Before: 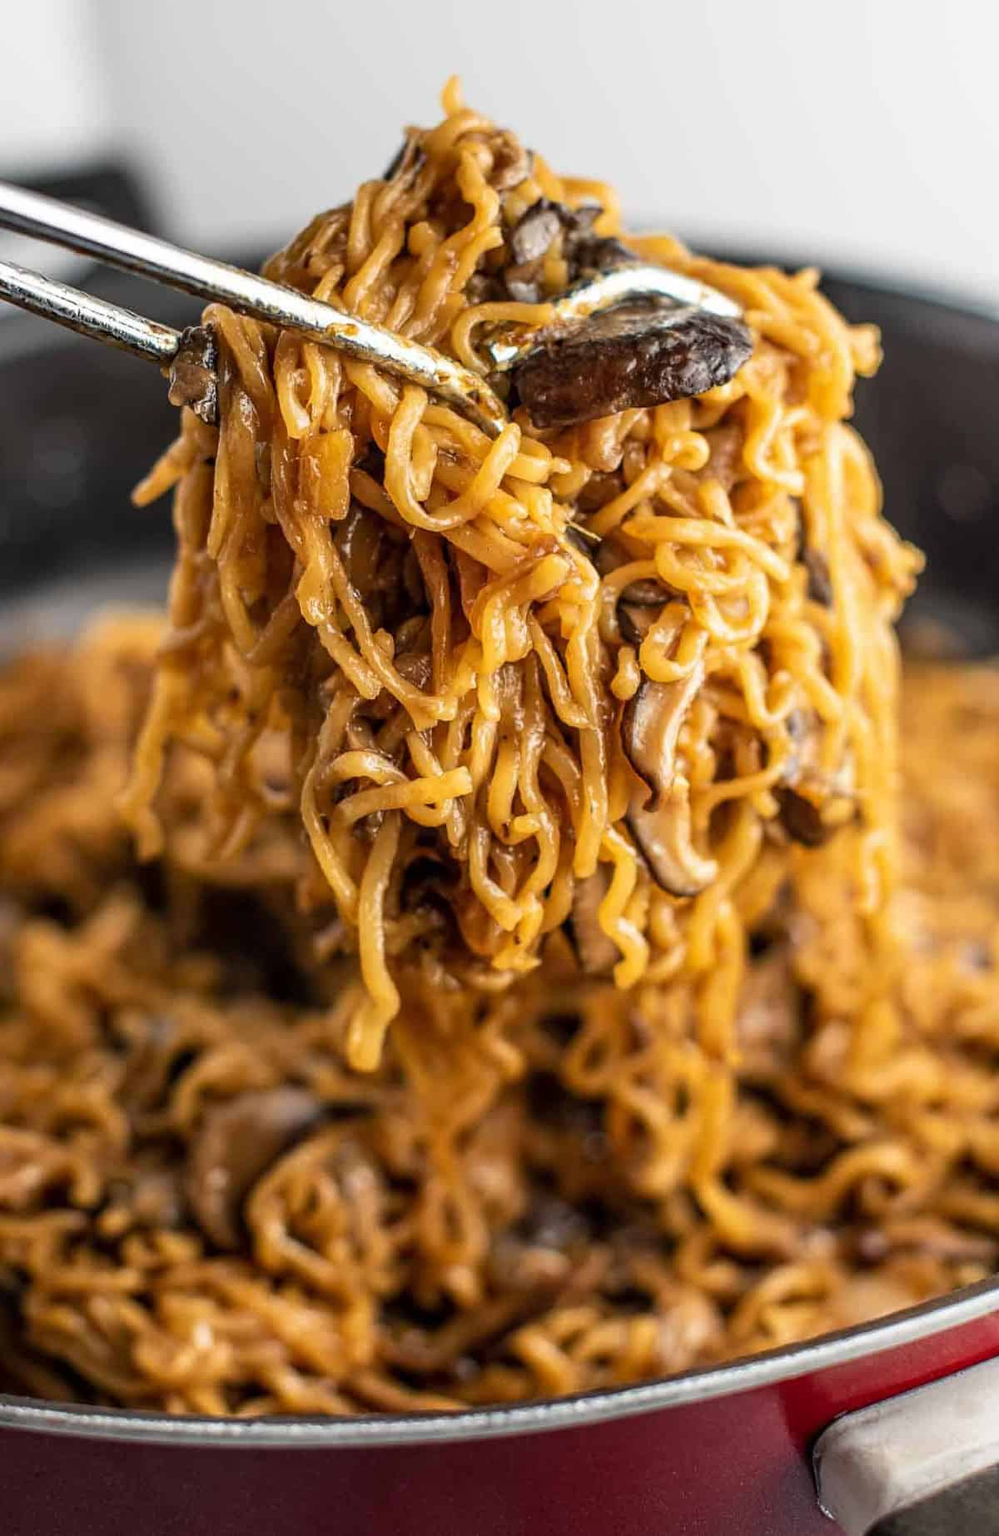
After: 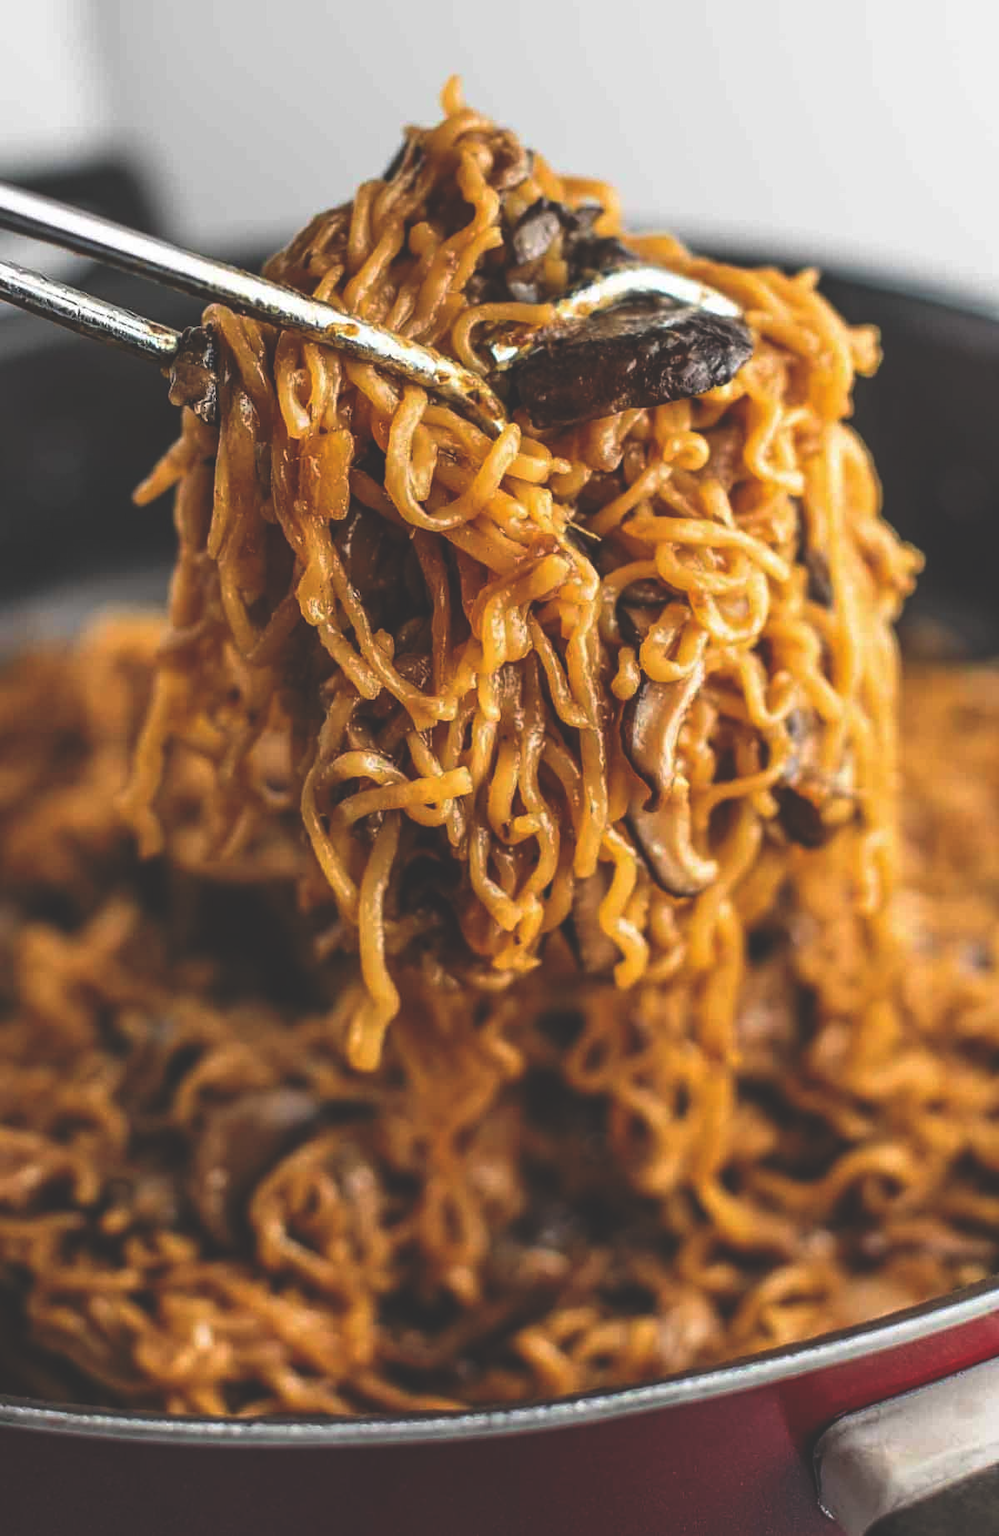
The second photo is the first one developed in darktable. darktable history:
rgb curve: curves: ch0 [(0, 0.186) (0.314, 0.284) (0.775, 0.708) (1, 1)], compensate middle gray true, preserve colors none
